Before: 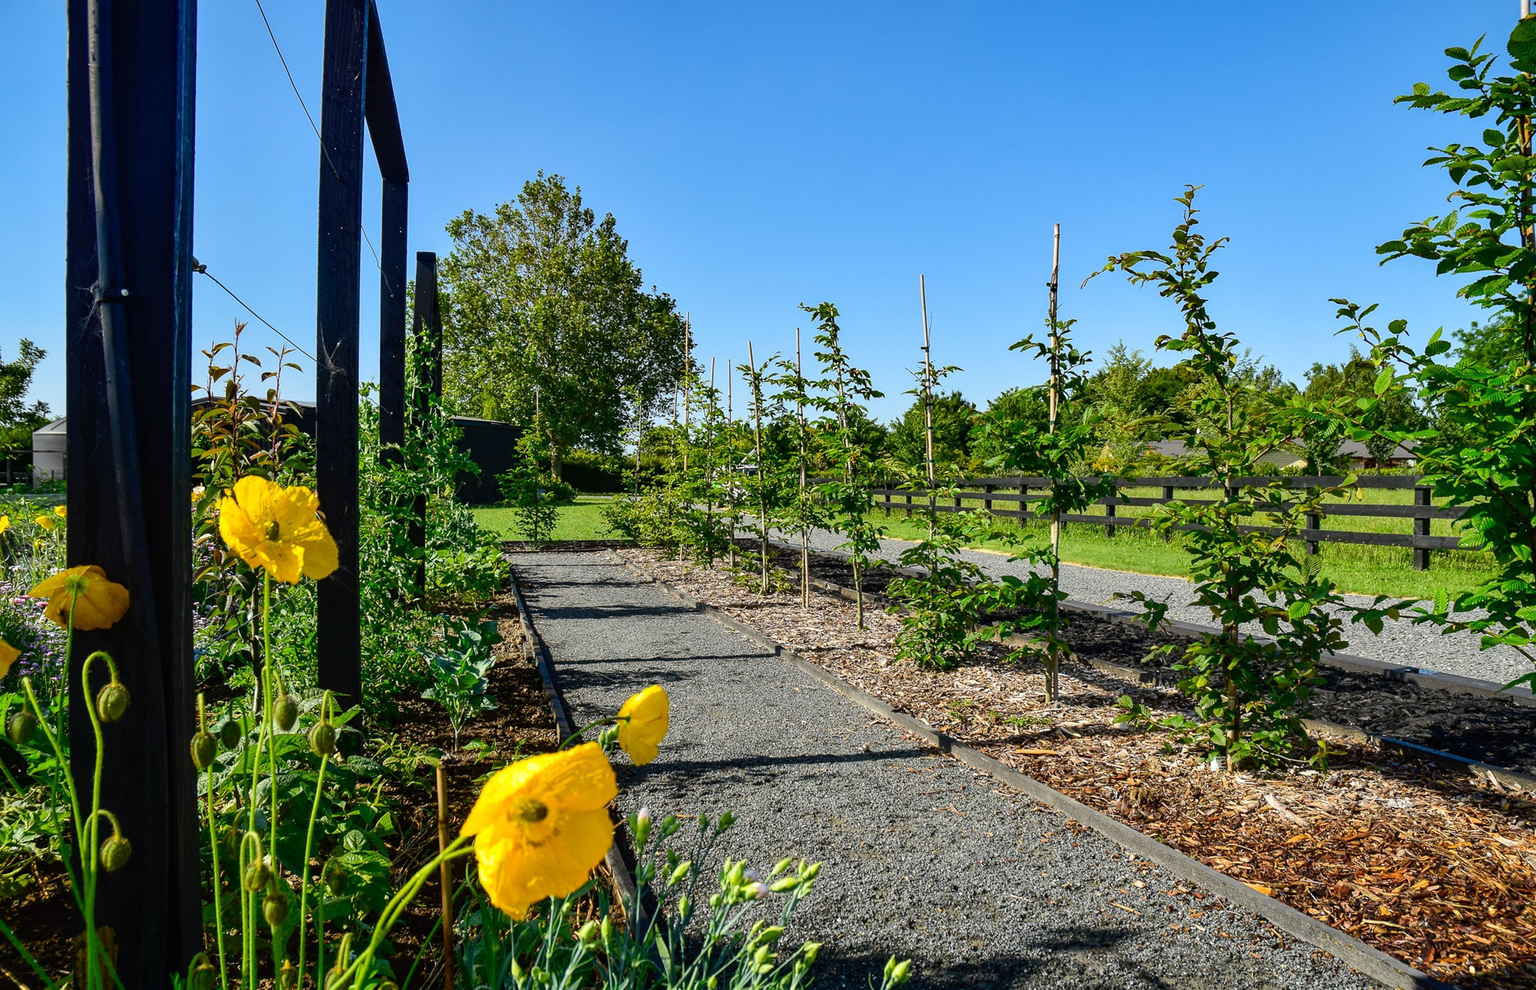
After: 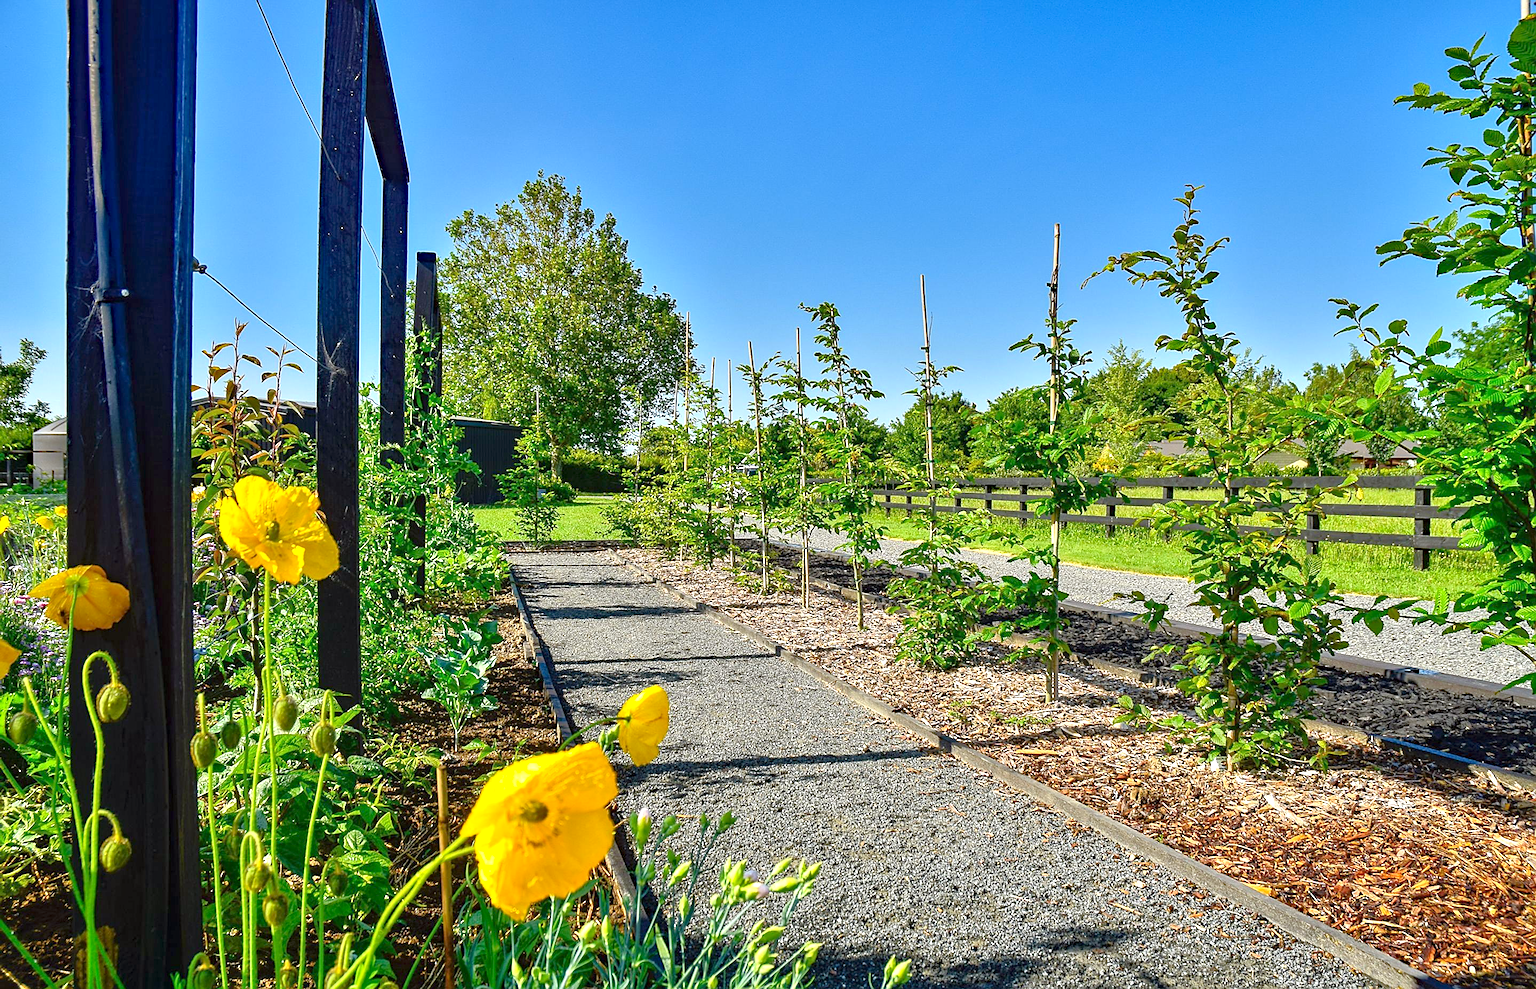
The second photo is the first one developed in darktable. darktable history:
tone equalizer: -8 EV 1.98 EV, -7 EV 1.97 EV, -6 EV 1.96 EV, -5 EV 1.98 EV, -4 EV 2 EV, -3 EV 1.47 EV, -2 EV 0.987 EV, -1 EV 0.525 EV
sharpen: on, module defaults
haze removal: strength 0.293, distance 0.253, compatibility mode true, adaptive false
